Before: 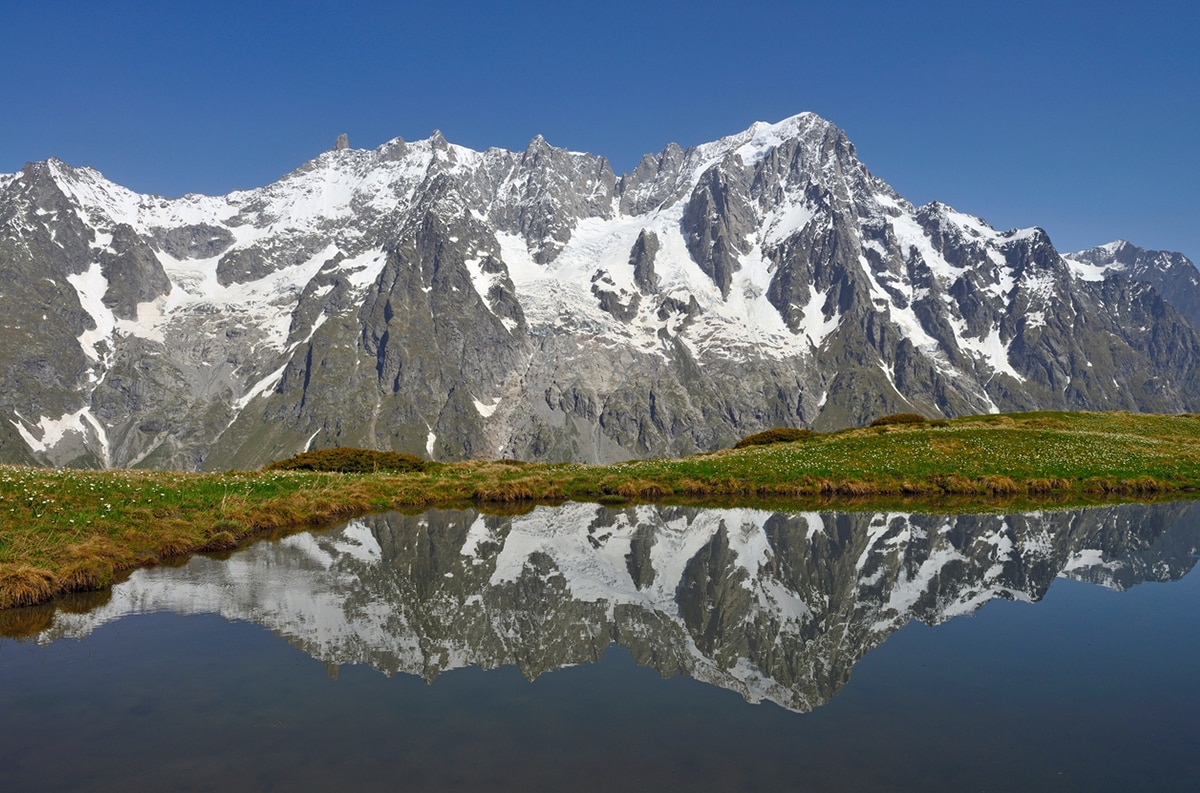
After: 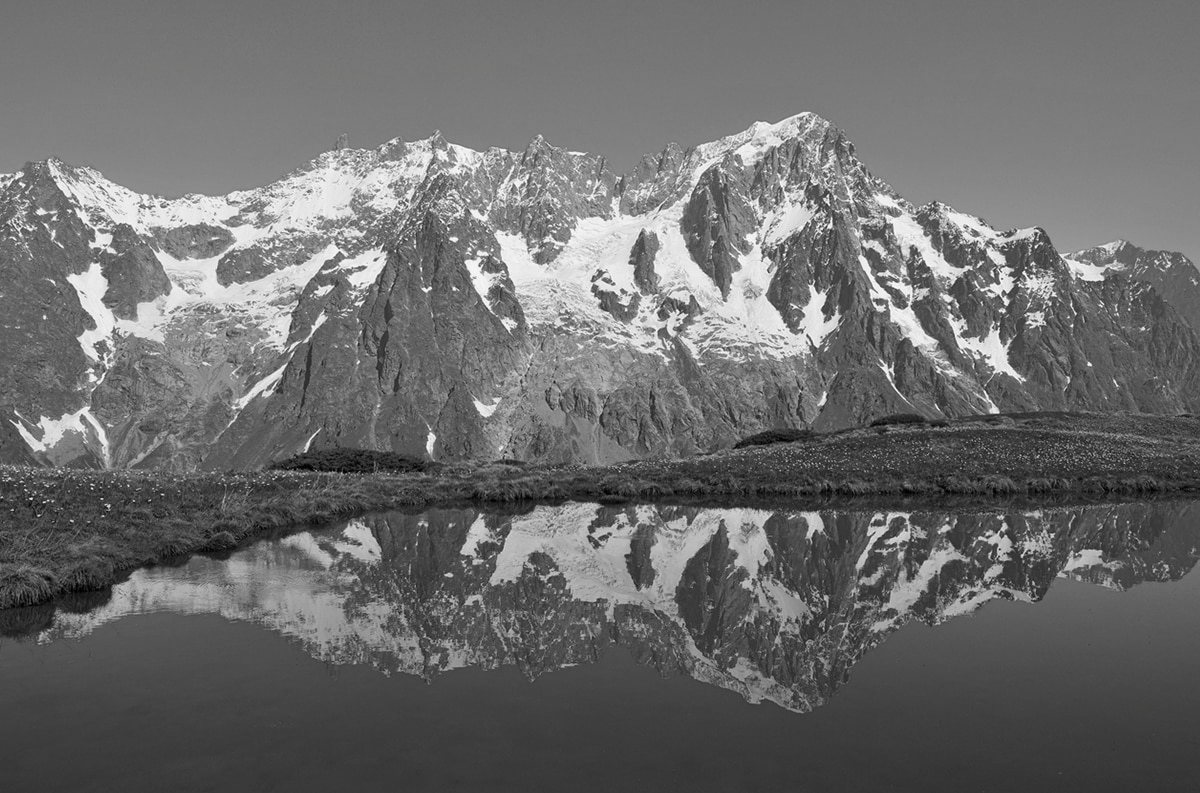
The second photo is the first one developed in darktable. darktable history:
color calibration: output gray [0.23, 0.37, 0.4, 0], gray › normalize channels true, illuminant same as pipeline (D50), adaptation XYZ, x 0.346, y 0.359, gamut compression 0
color balance: output saturation 120%
